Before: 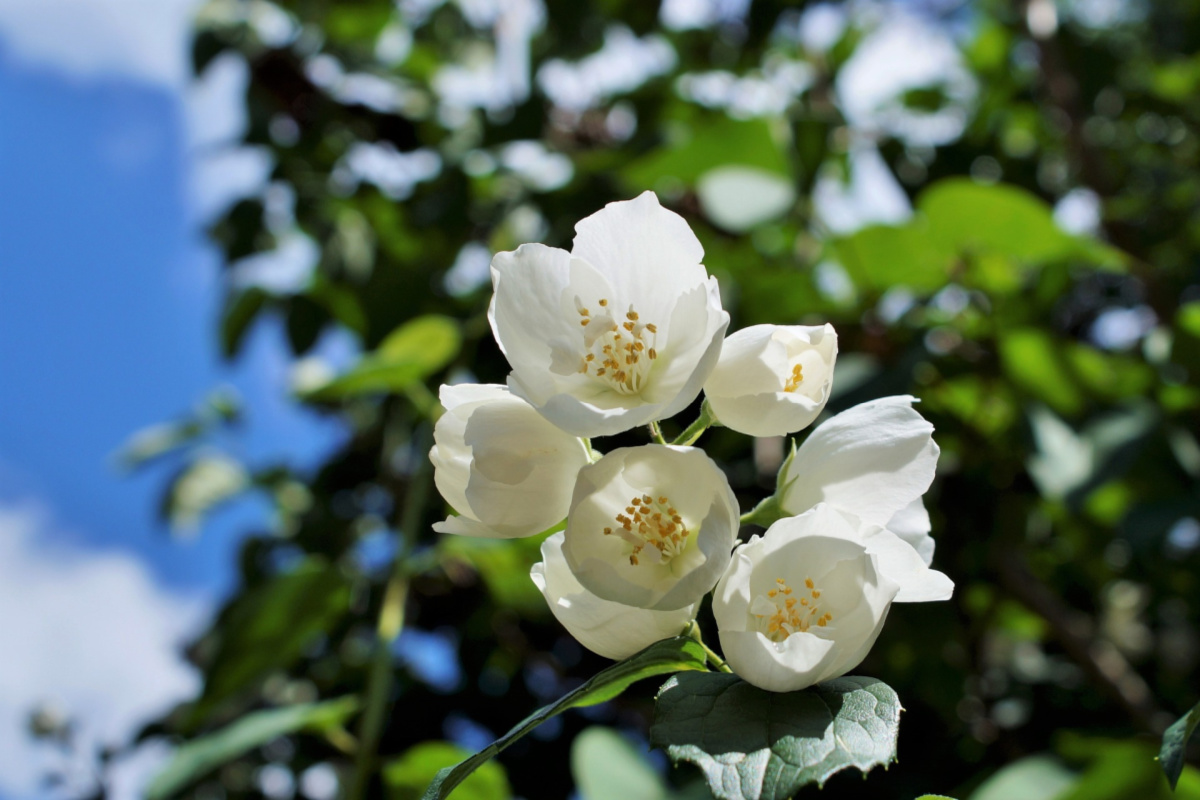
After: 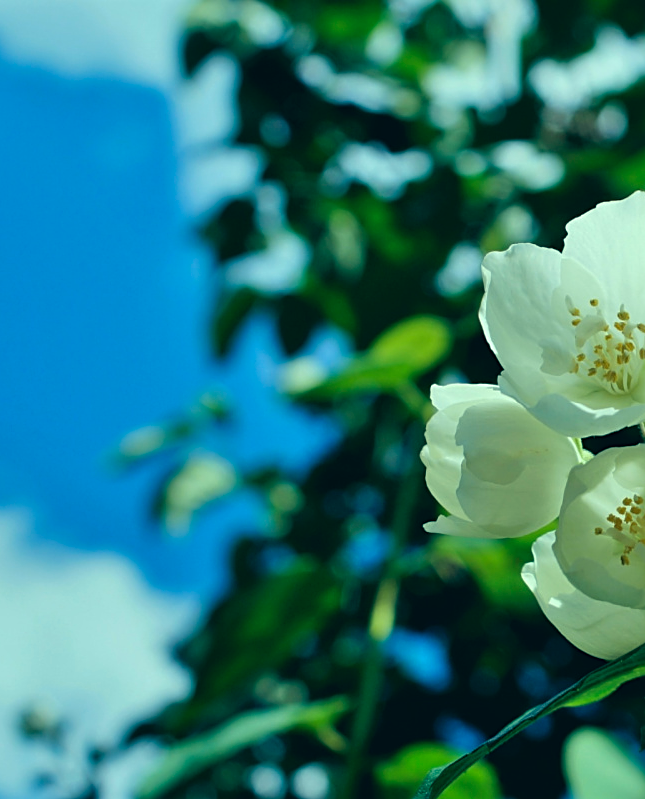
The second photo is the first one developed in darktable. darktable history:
color correction: highlights a* -19.55, highlights b* 9.79, shadows a* -19.93, shadows b* -10.91
sharpen: on, module defaults
crop: left 0.829%, right 45.388%, bottom 0.085%
